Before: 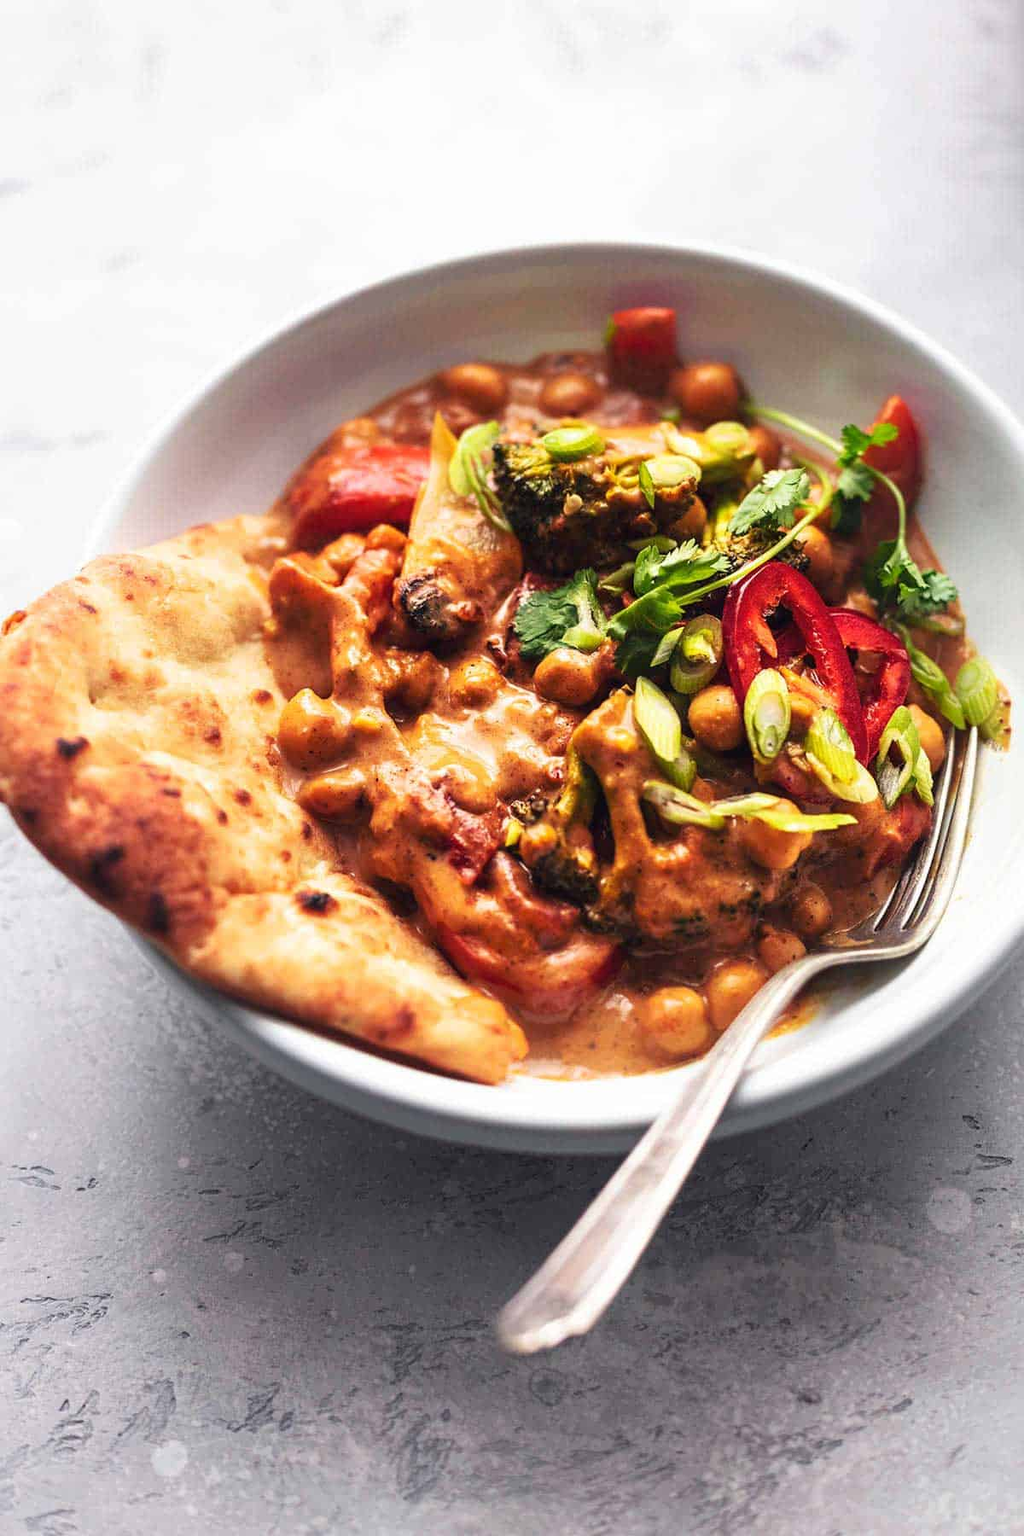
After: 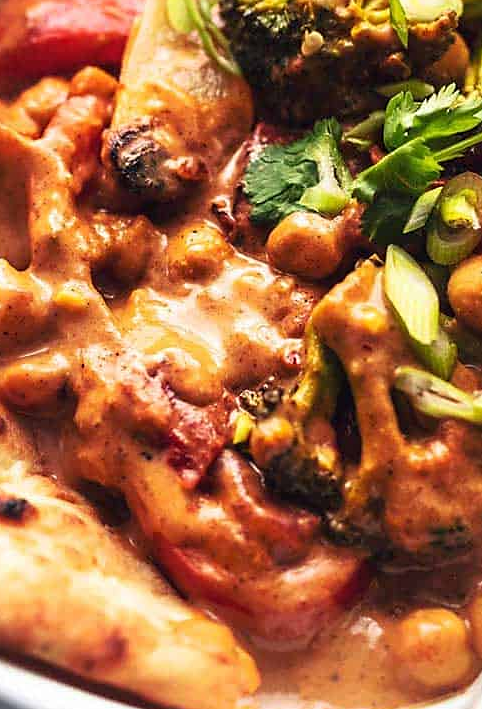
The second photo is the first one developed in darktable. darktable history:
crop: left 29.967%, top 30.447%, right 29.841%, bottom 30.129%
sharpen: radius 1.533, amount 0.37, threshold 1.483
